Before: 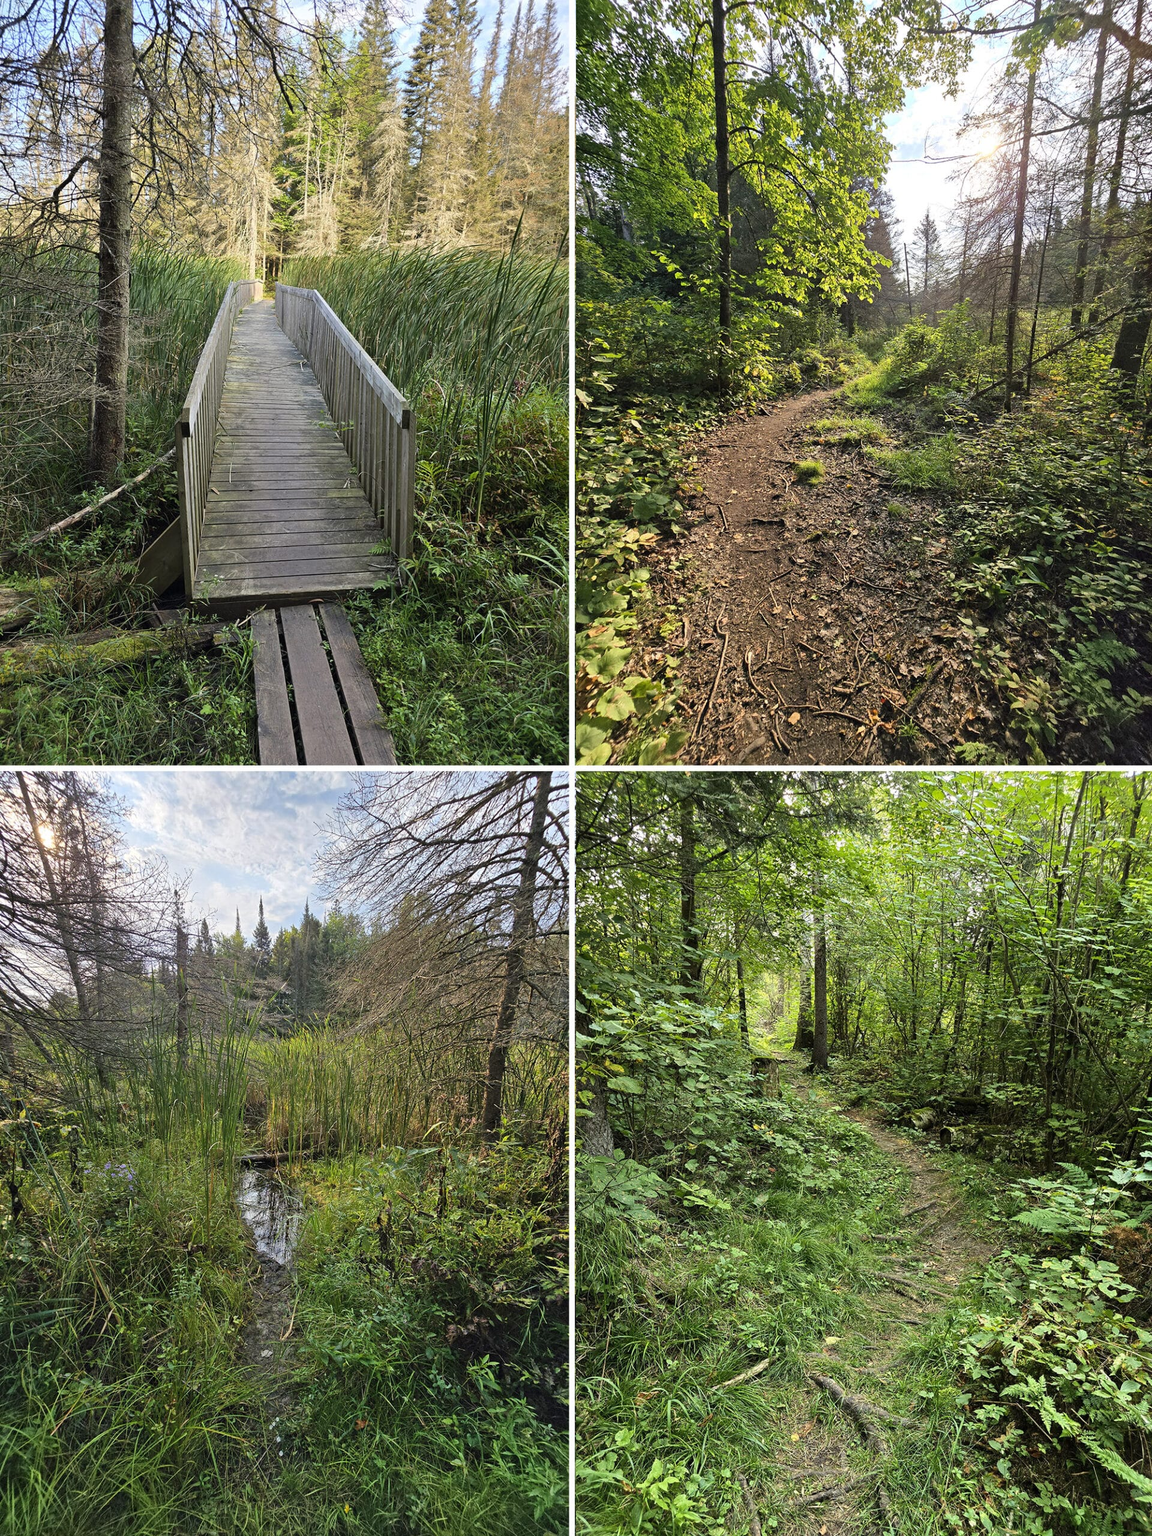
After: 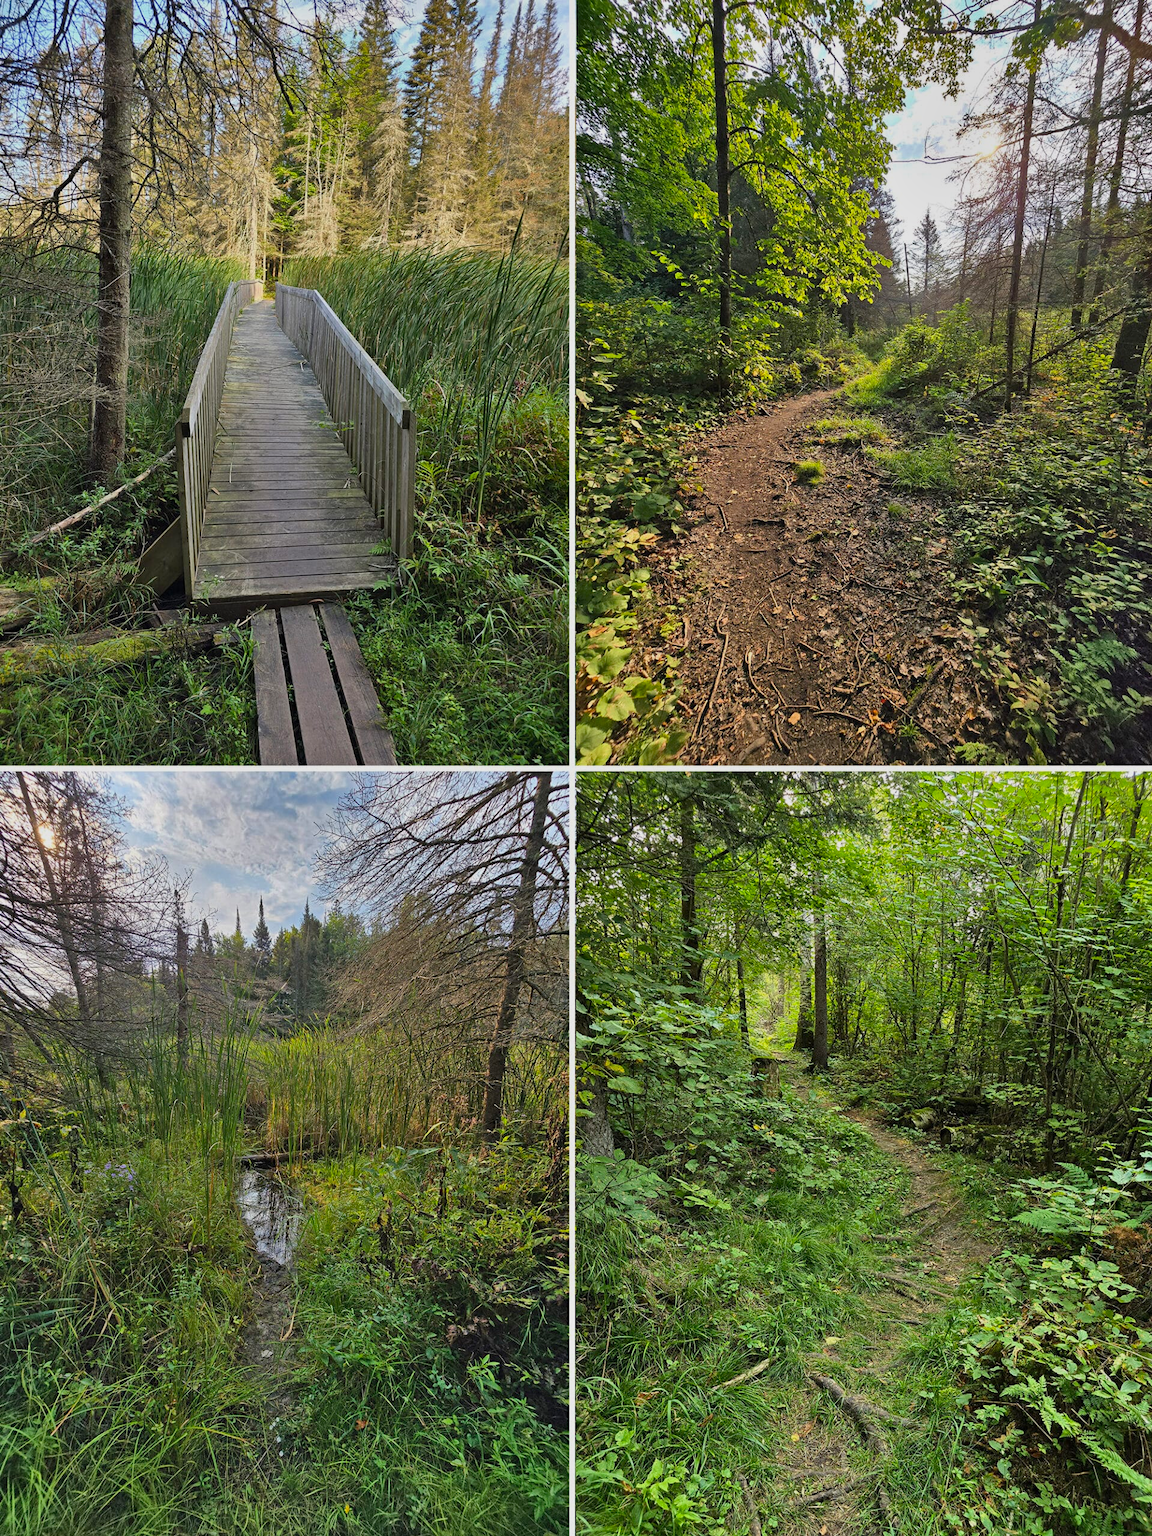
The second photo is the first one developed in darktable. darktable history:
shadows and highlights: shadows 81.33, white point adjustment -8.92, highlights -61.36, soften with gaussian
